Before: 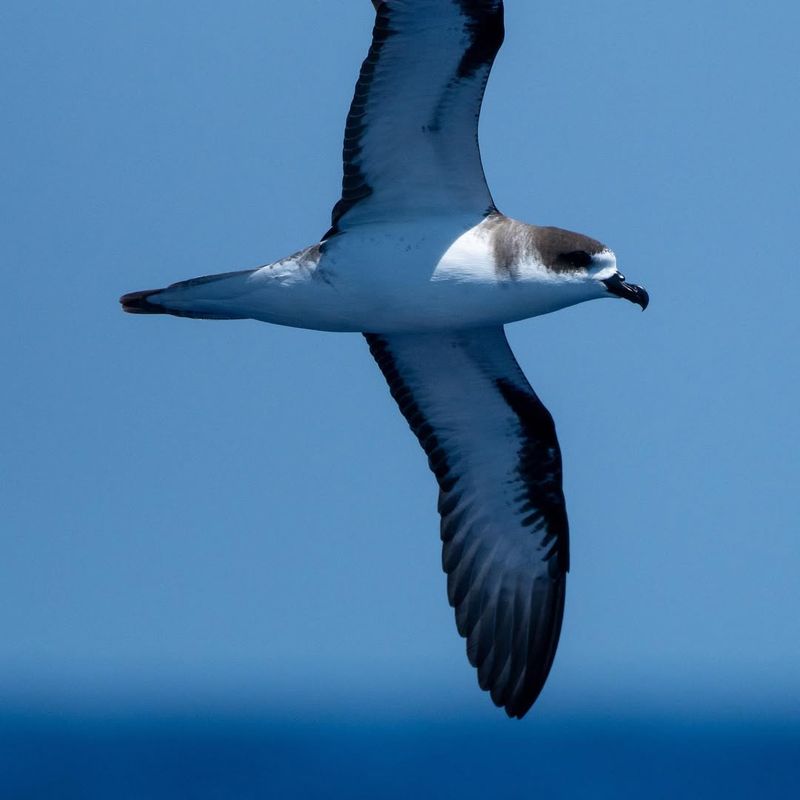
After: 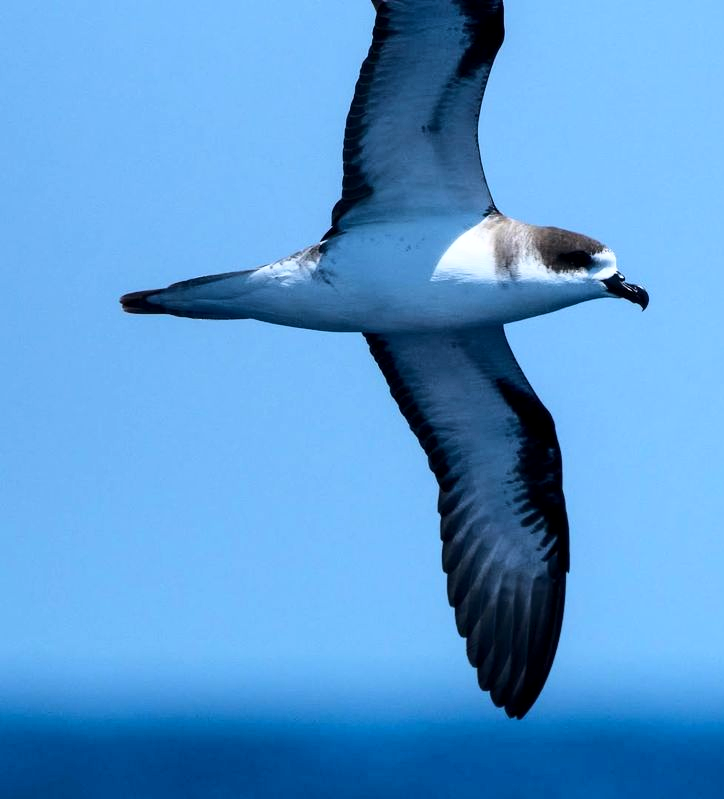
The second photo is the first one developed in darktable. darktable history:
exposure: black level correction 0.002, compensate highlight preservation false
base curve: curves: ch0 [(0, 0) (0.036, 0.037) (0.121, 0.228) (0.46, 0.76) (0.859, 0.983) (1, 1)]
crop: right 9.494%, bottom 0.025%
